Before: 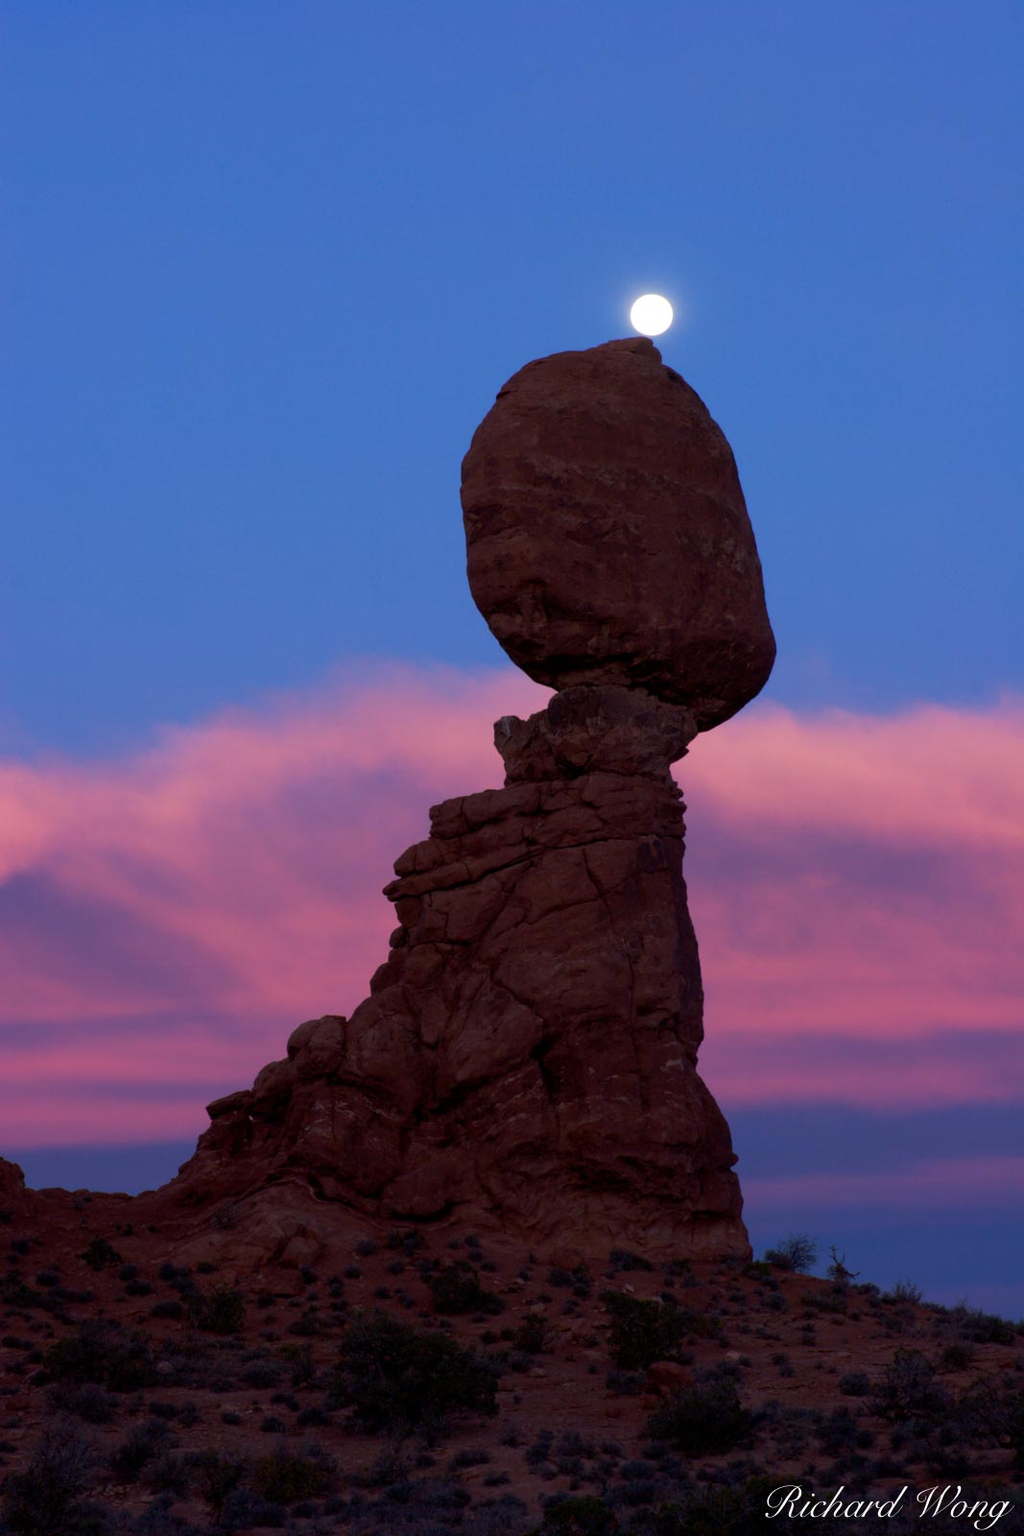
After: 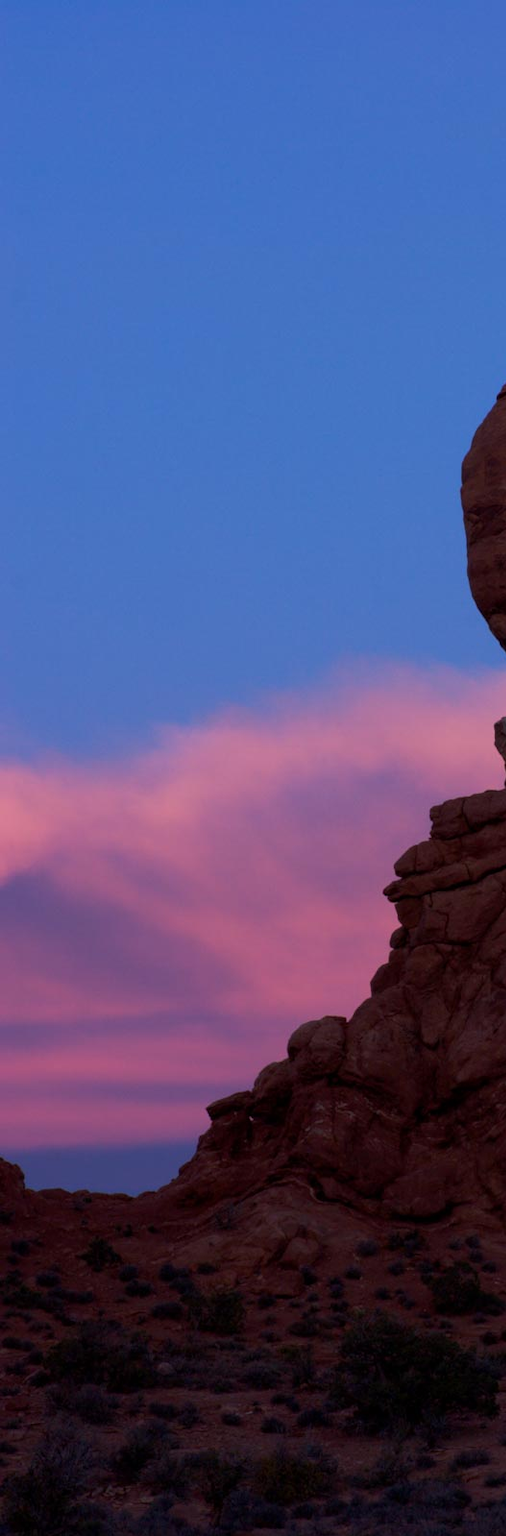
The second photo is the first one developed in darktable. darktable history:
crop and rotate: left 0.027%, top 0%, right 50.544%
